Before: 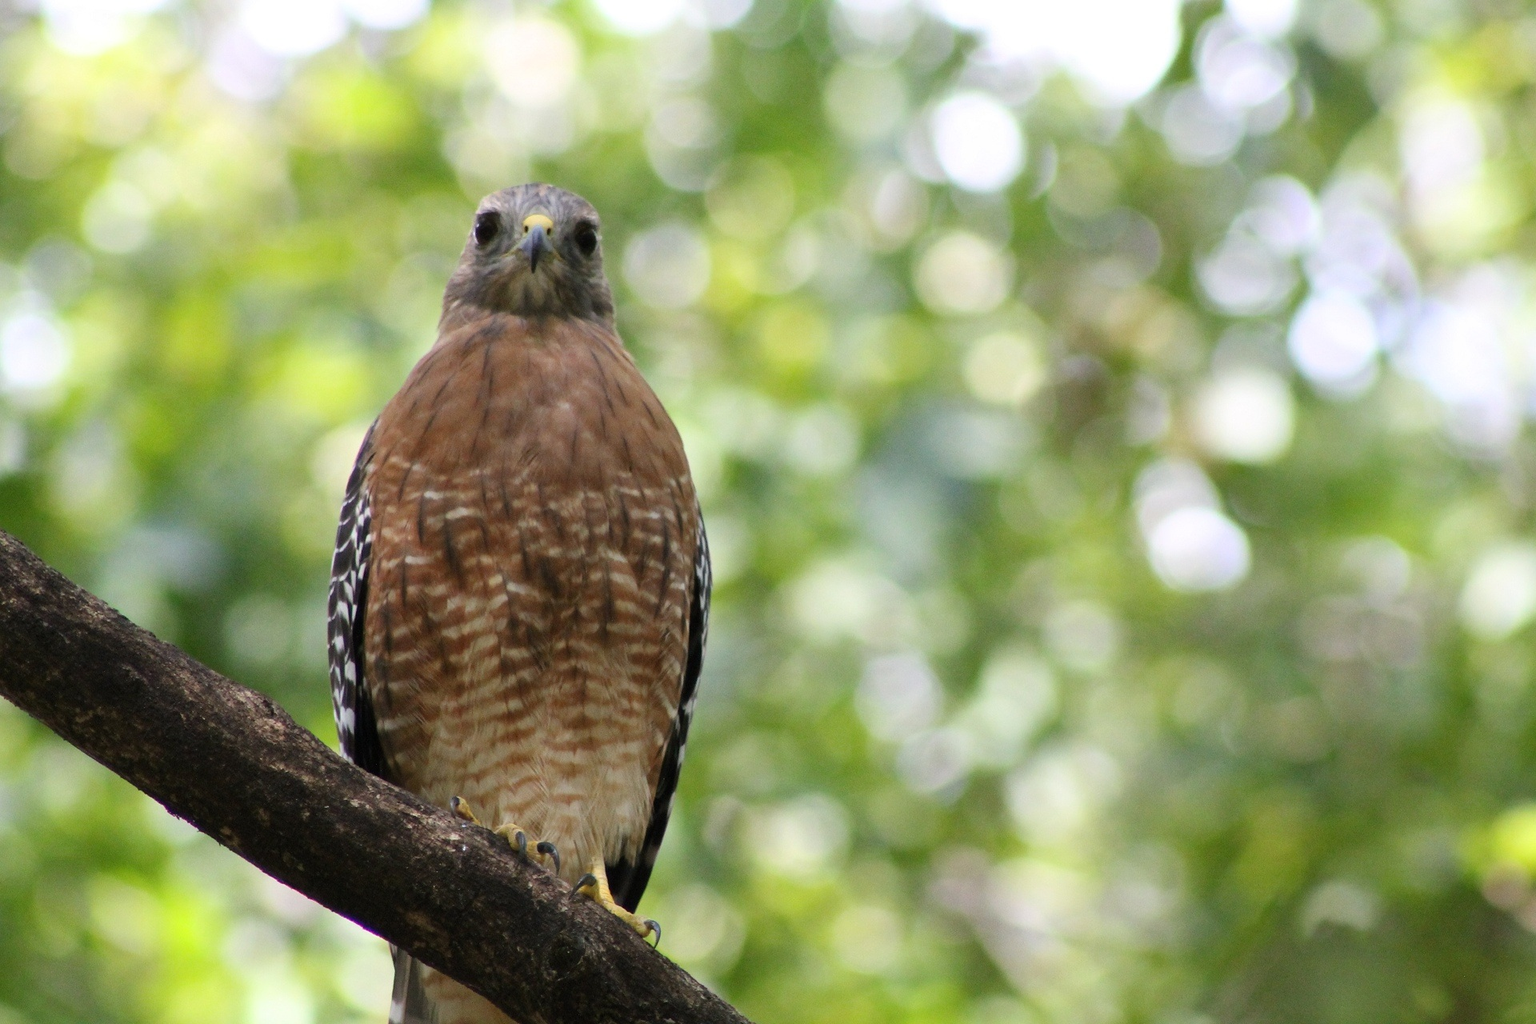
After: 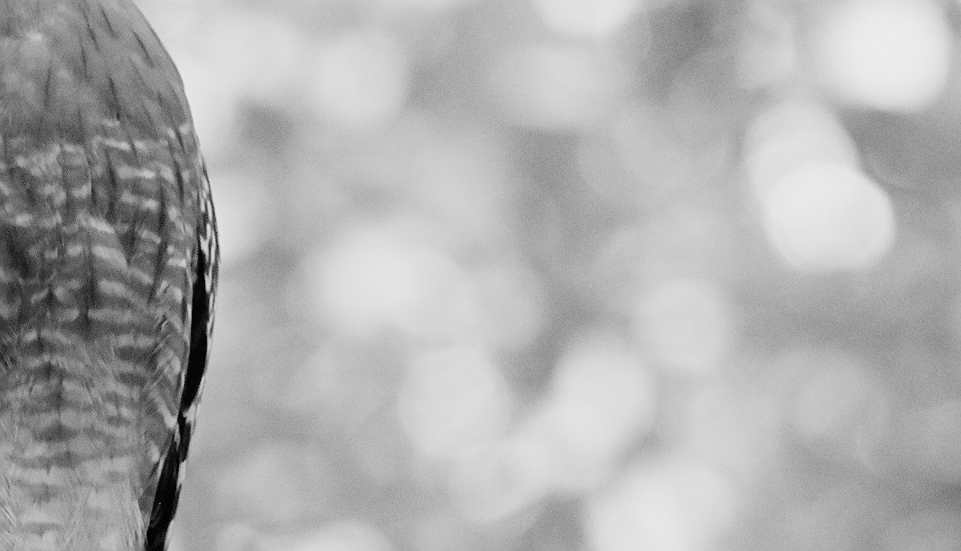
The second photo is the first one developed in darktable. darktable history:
contrast brightness saturation: saturation -0.991
sharpen: on, module defaults
crop: left 34.948%, top 36.782%, right 14.978%, bottom 20.111%
exposure: black level correction 0, exposure 0.89 EV, compensate highlight preservation false
local contrast: mode bilateral grid, contrast 99, coarseness 100, detail 89%, midtone range 0.2
filmic rgb: black relative exposure -7.65 EV, white relative exposure 4.56 EV, hardness 3.61
color zones: curves: ch1 [(0.25, 0.5) (0.747, 0.71)], mix -62.91%
